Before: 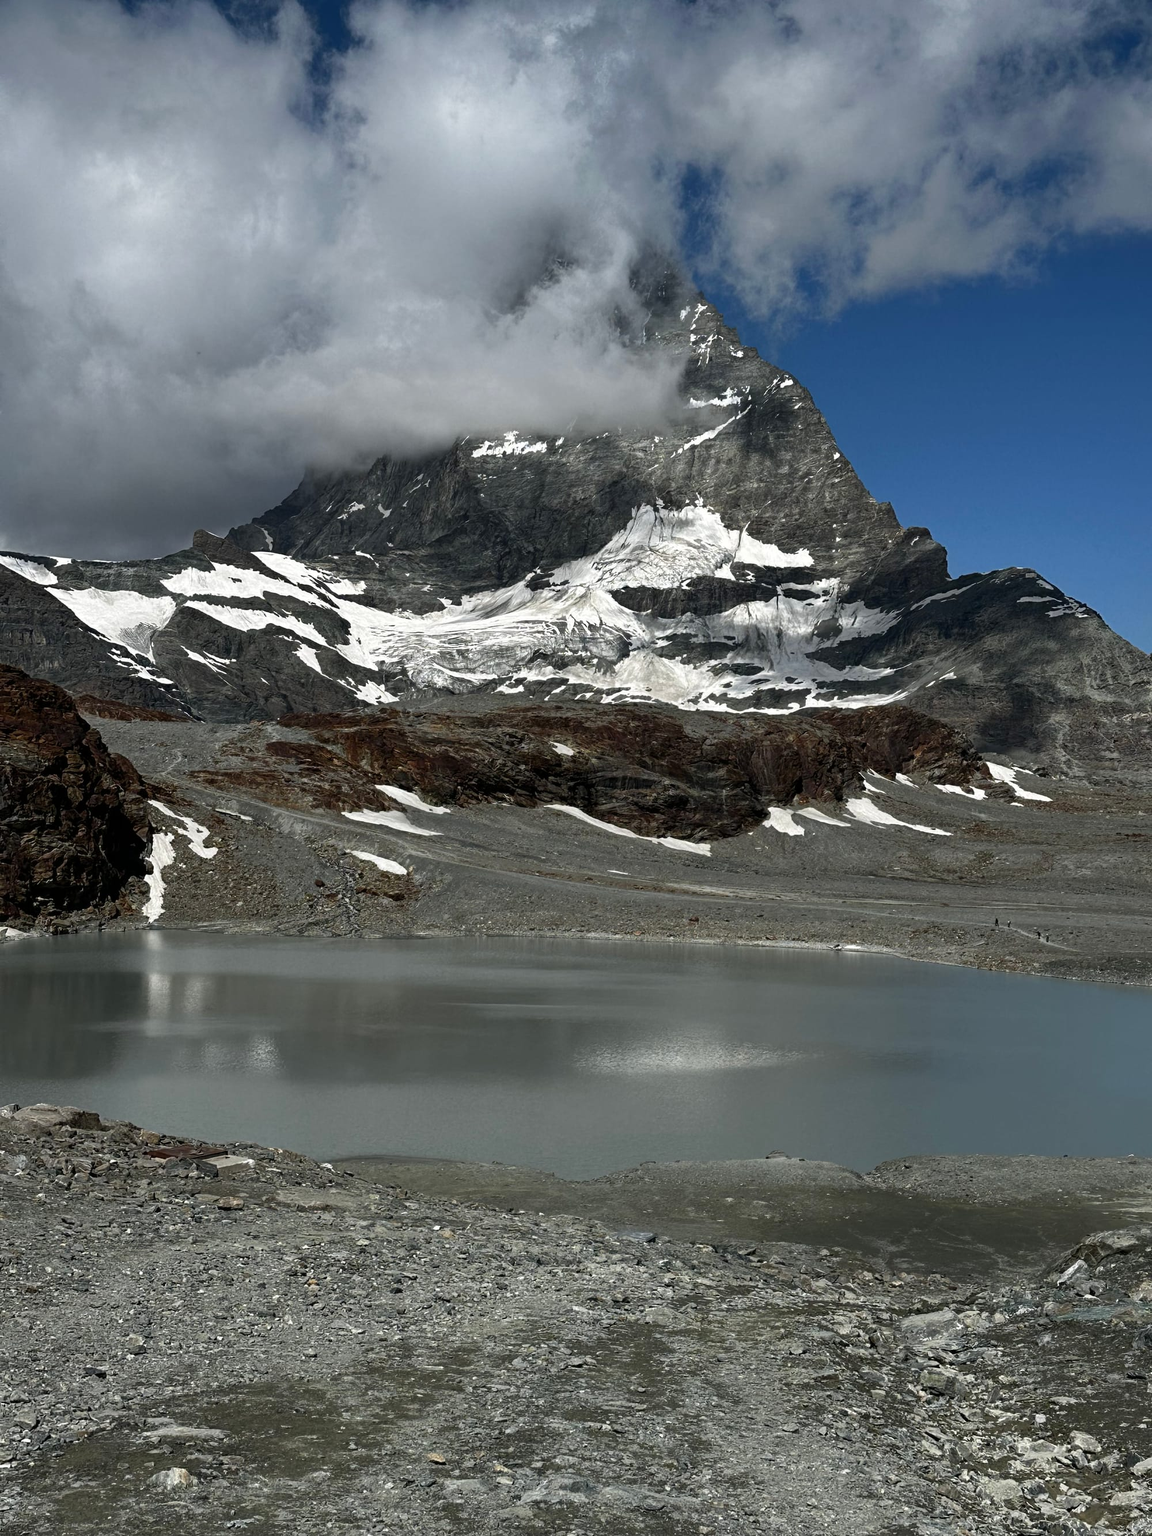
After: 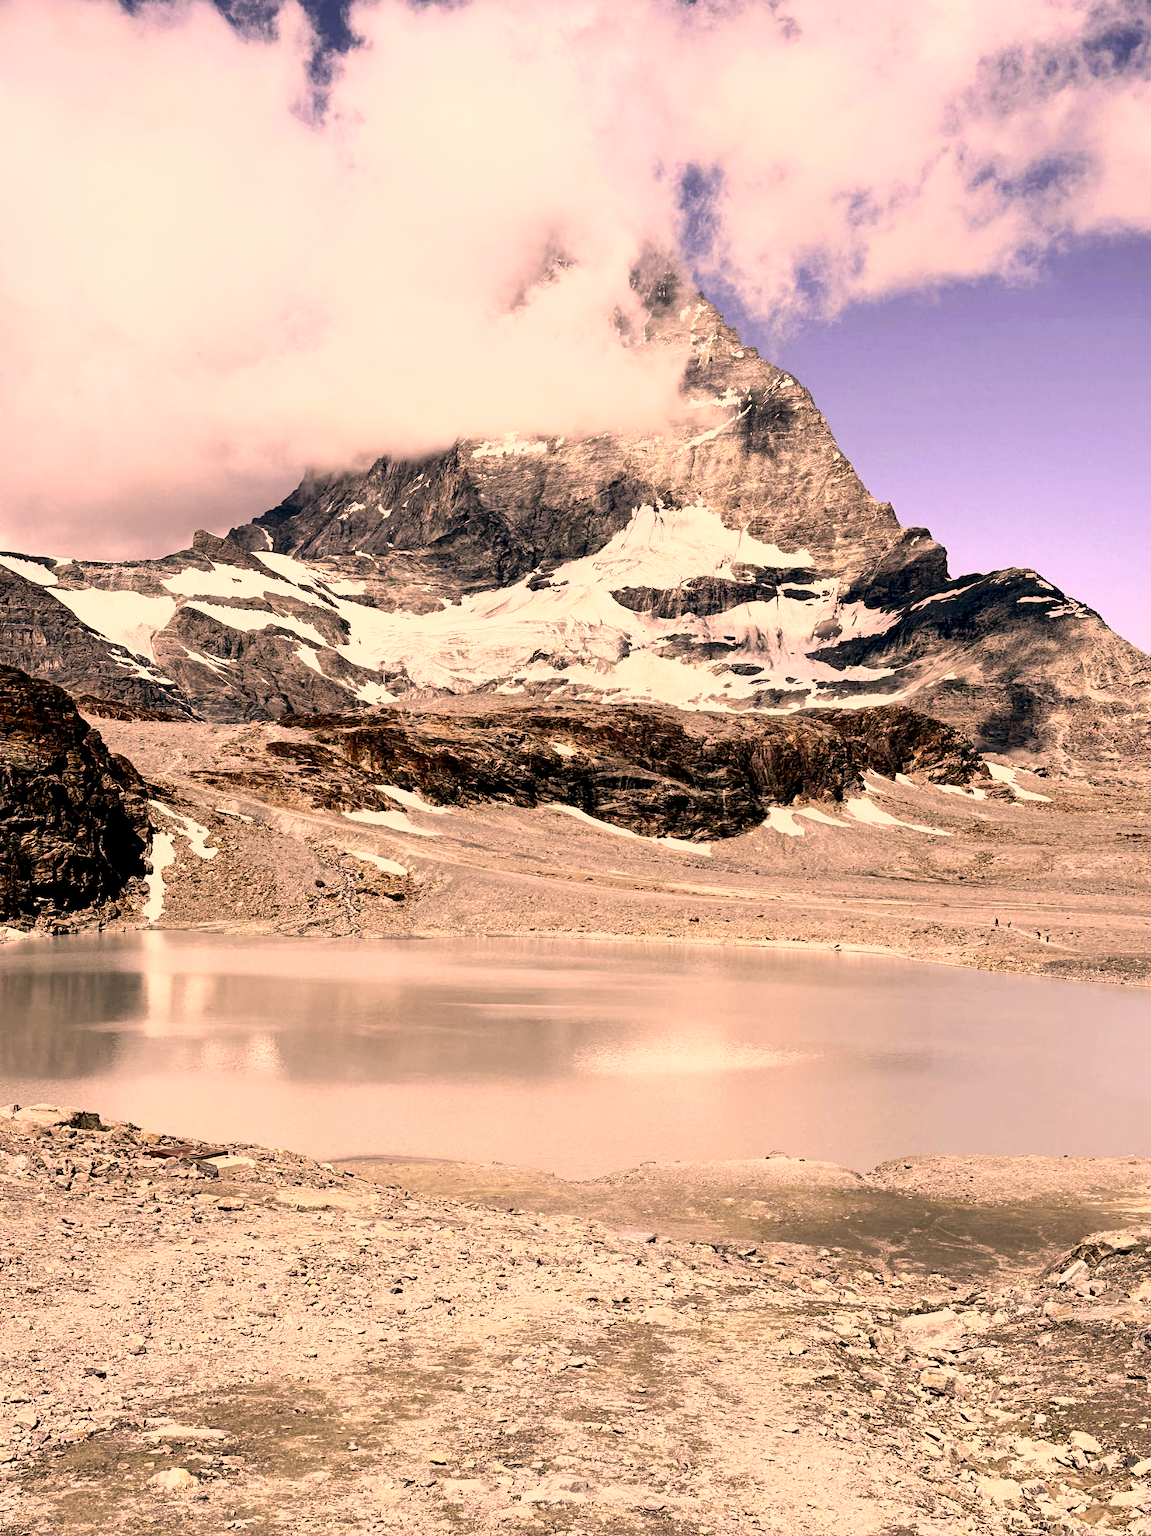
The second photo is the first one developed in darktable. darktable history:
color correction: highlights a* 40, highlights b* 40, saturation 0.69
exposure: black level correction 0.008, exposure 0.979 EV, compensate highlight preservation false
base curve: curves: ch0 [(0, 0) (0.018, 0.026) (0.143, 0.37) (0.33, 0.731) (0.458, 0.853) (0.735, 0.965) (0.905, 0.986) (1, 1)]
